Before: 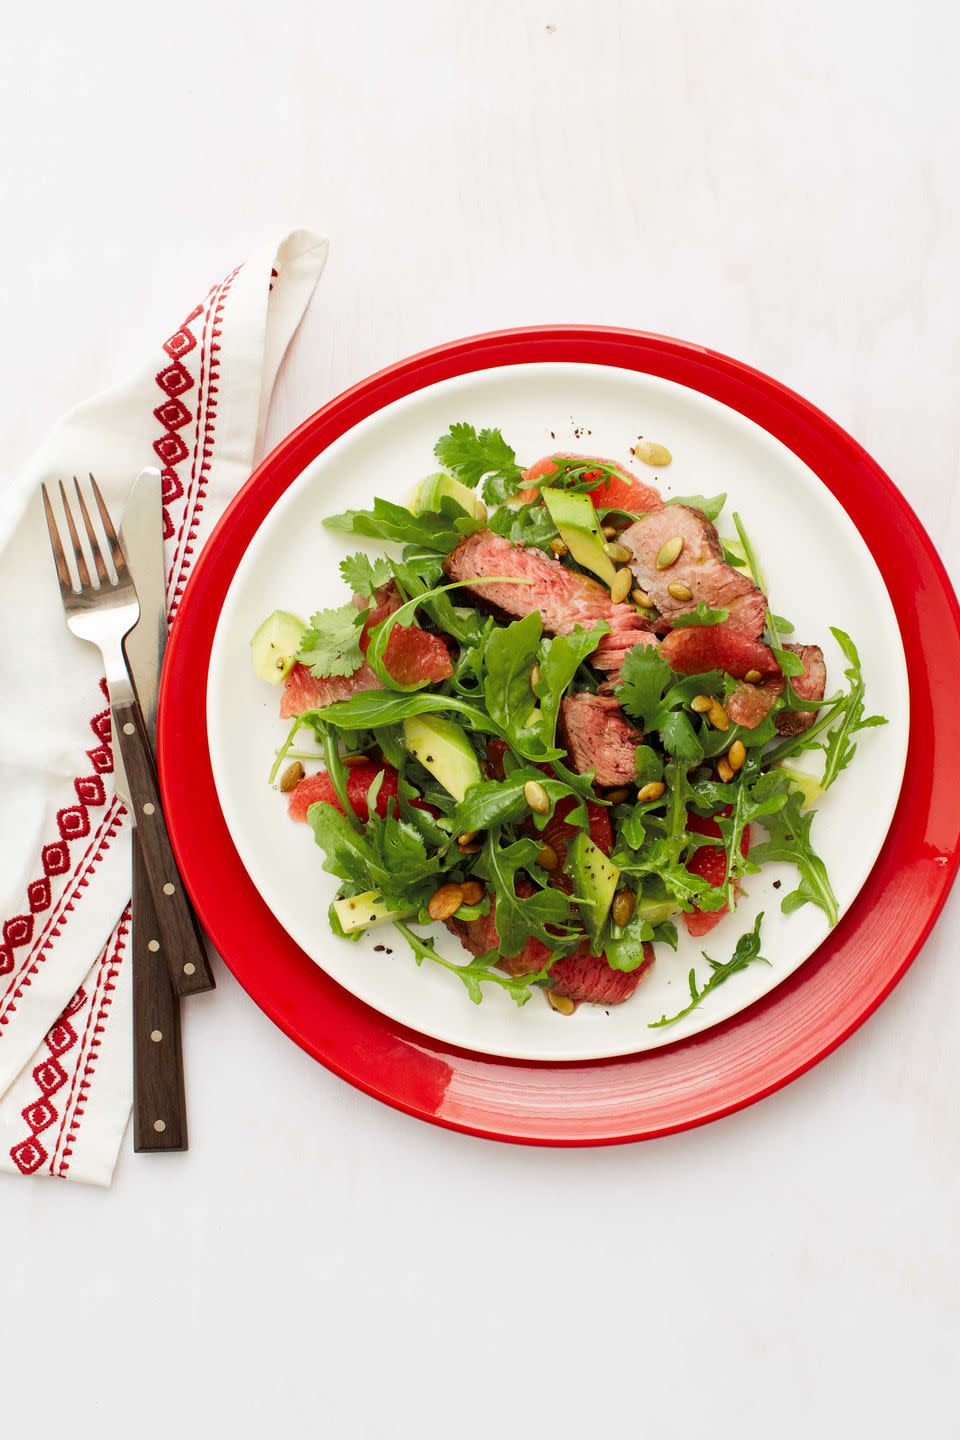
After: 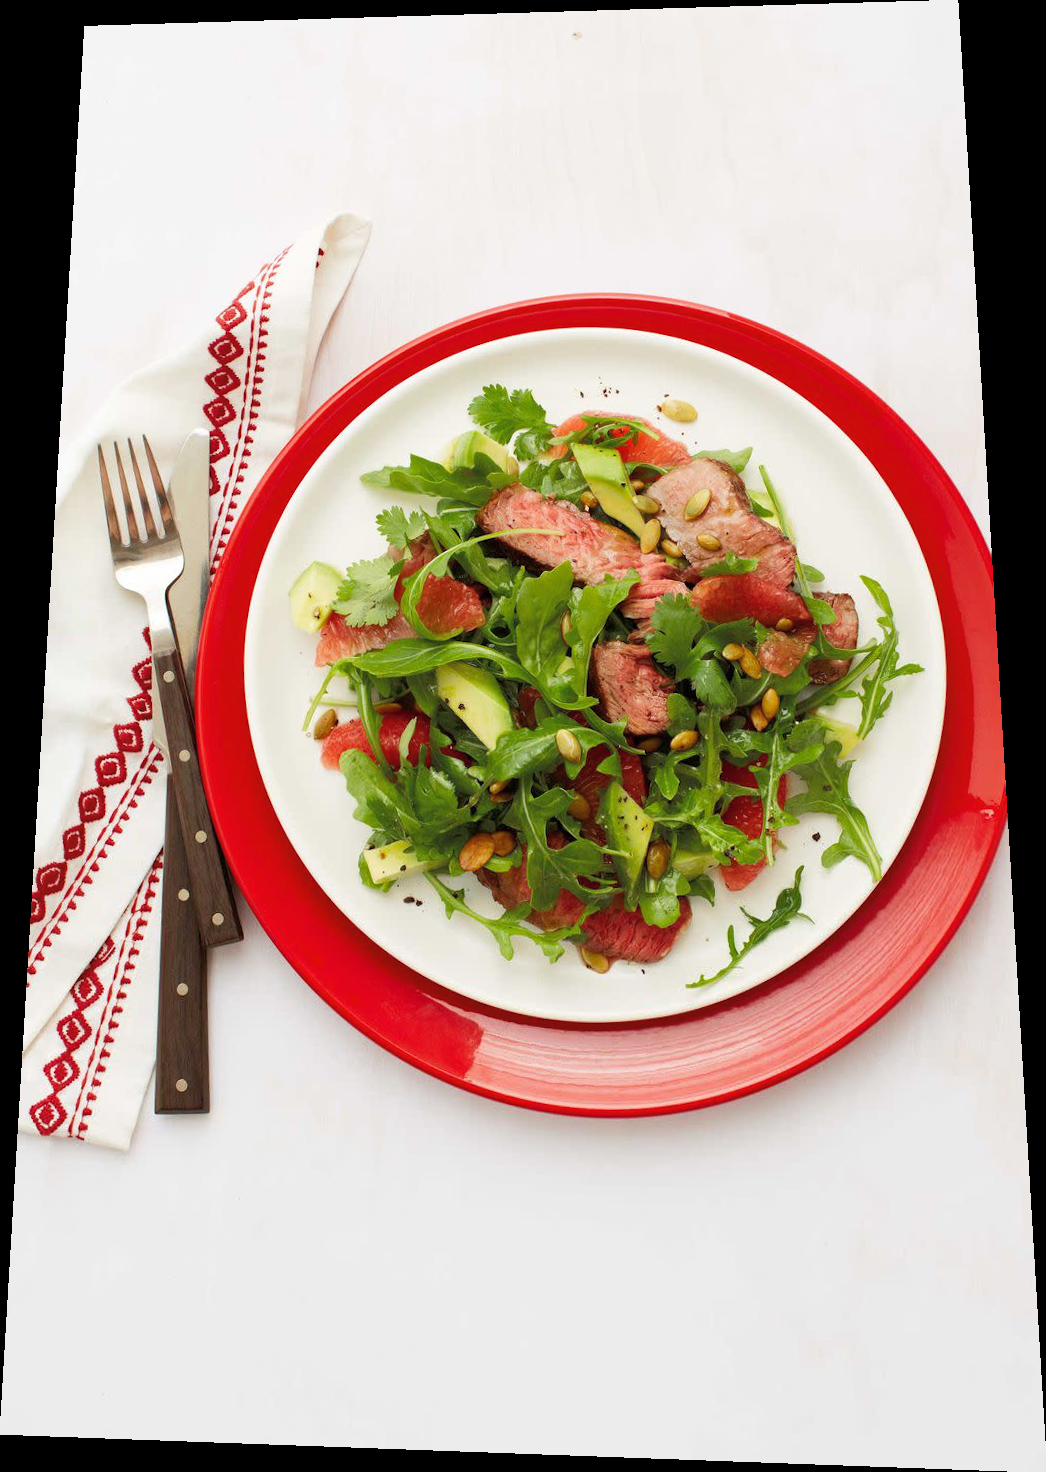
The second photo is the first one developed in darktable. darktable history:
shadows and highlights: shadows 43.06, highlights 6.94
color balance rgb: global vibrance -1%, saturation formula JzAzBz (2021)
rotate and perspective: rotation 0.128°, lens shift (vertical) -0.181, lens shift (horizontal) -0.044, shear 0.001, automatic cropping off
